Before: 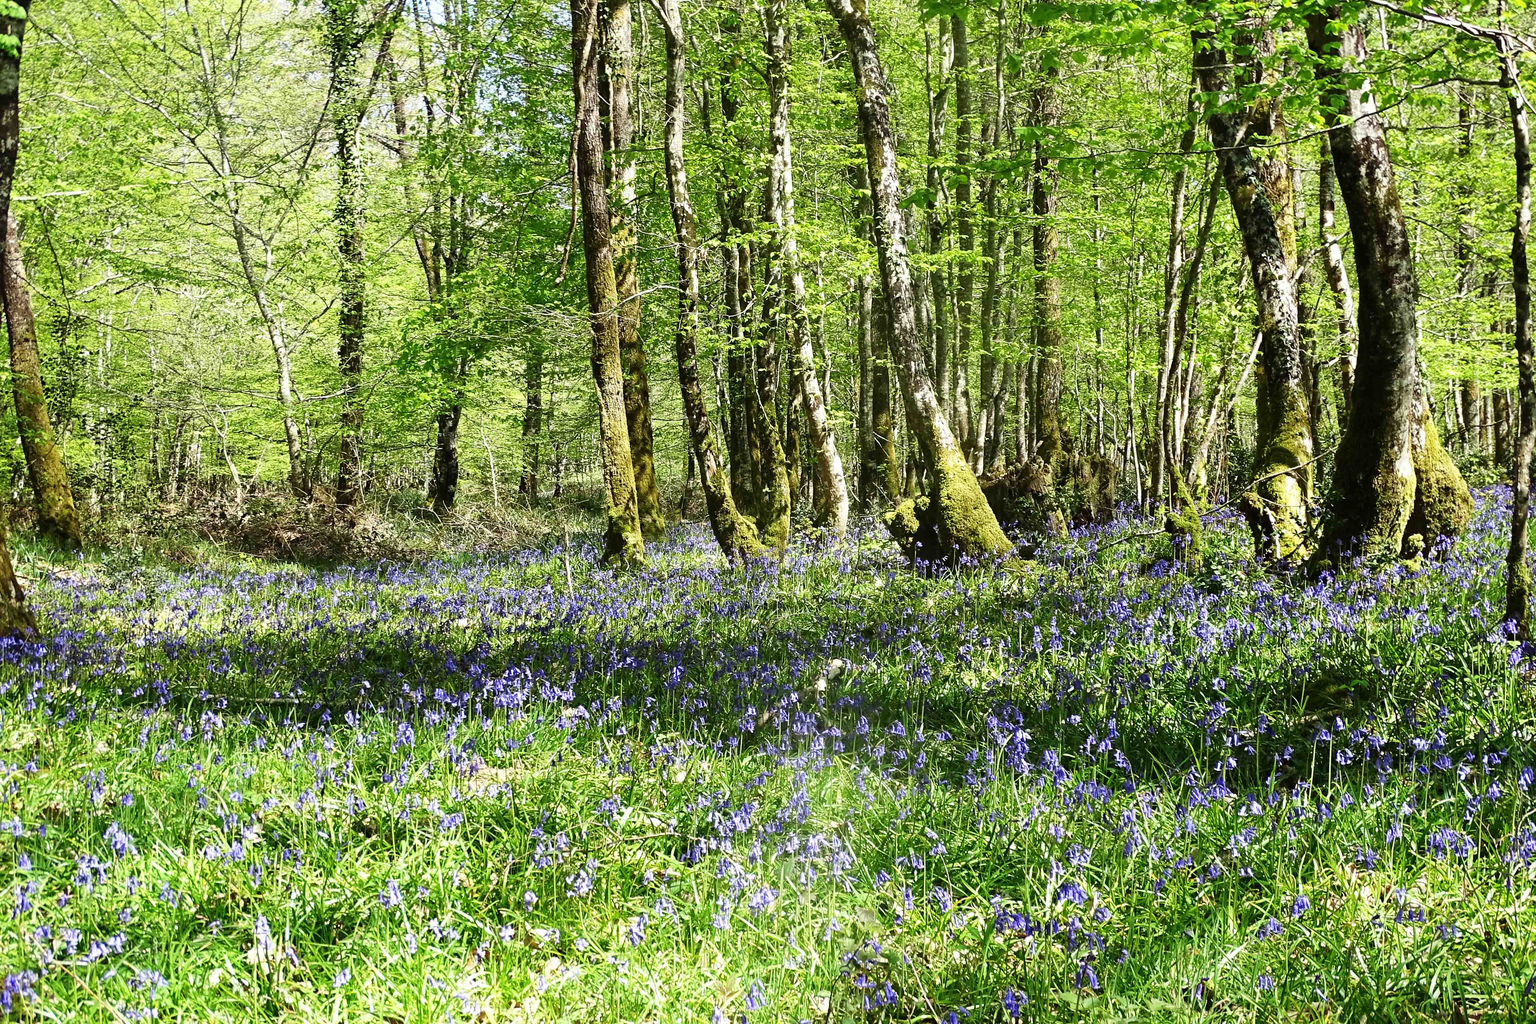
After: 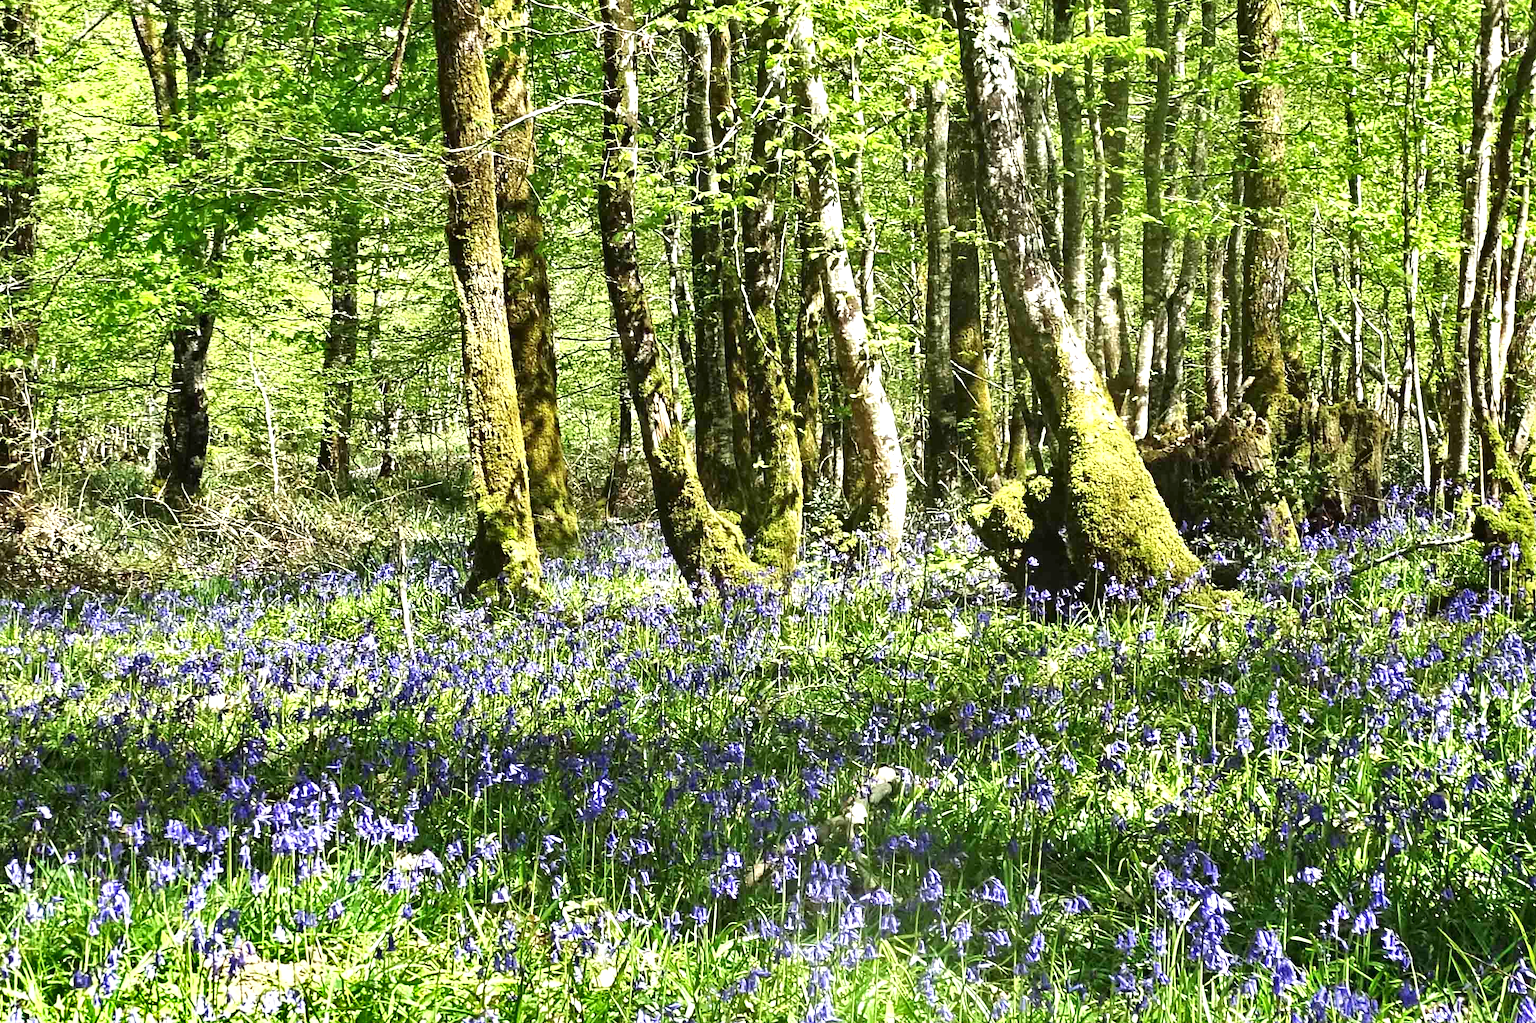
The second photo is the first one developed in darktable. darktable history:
shadows and highlights: low approximation 0.01, soften with gaussian
exposure: exposure 0.608 EV, compensate highlight preservation false
crop and rotate: left 22.248%, top 22.488%, right 21.815%, bottom 21.615%
